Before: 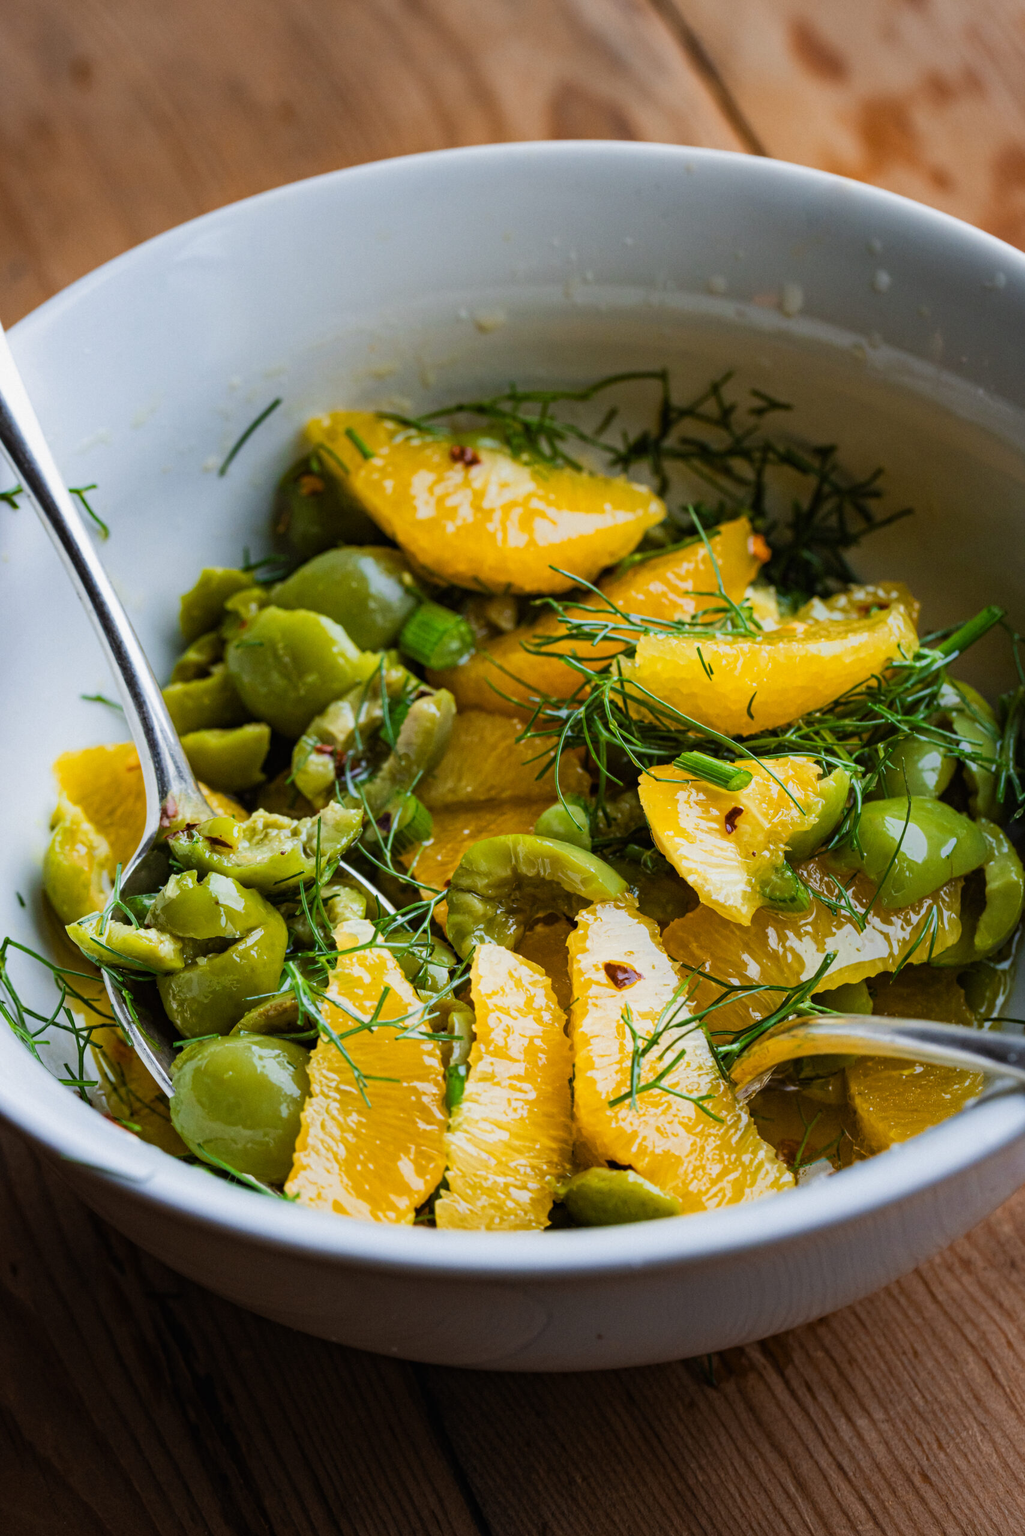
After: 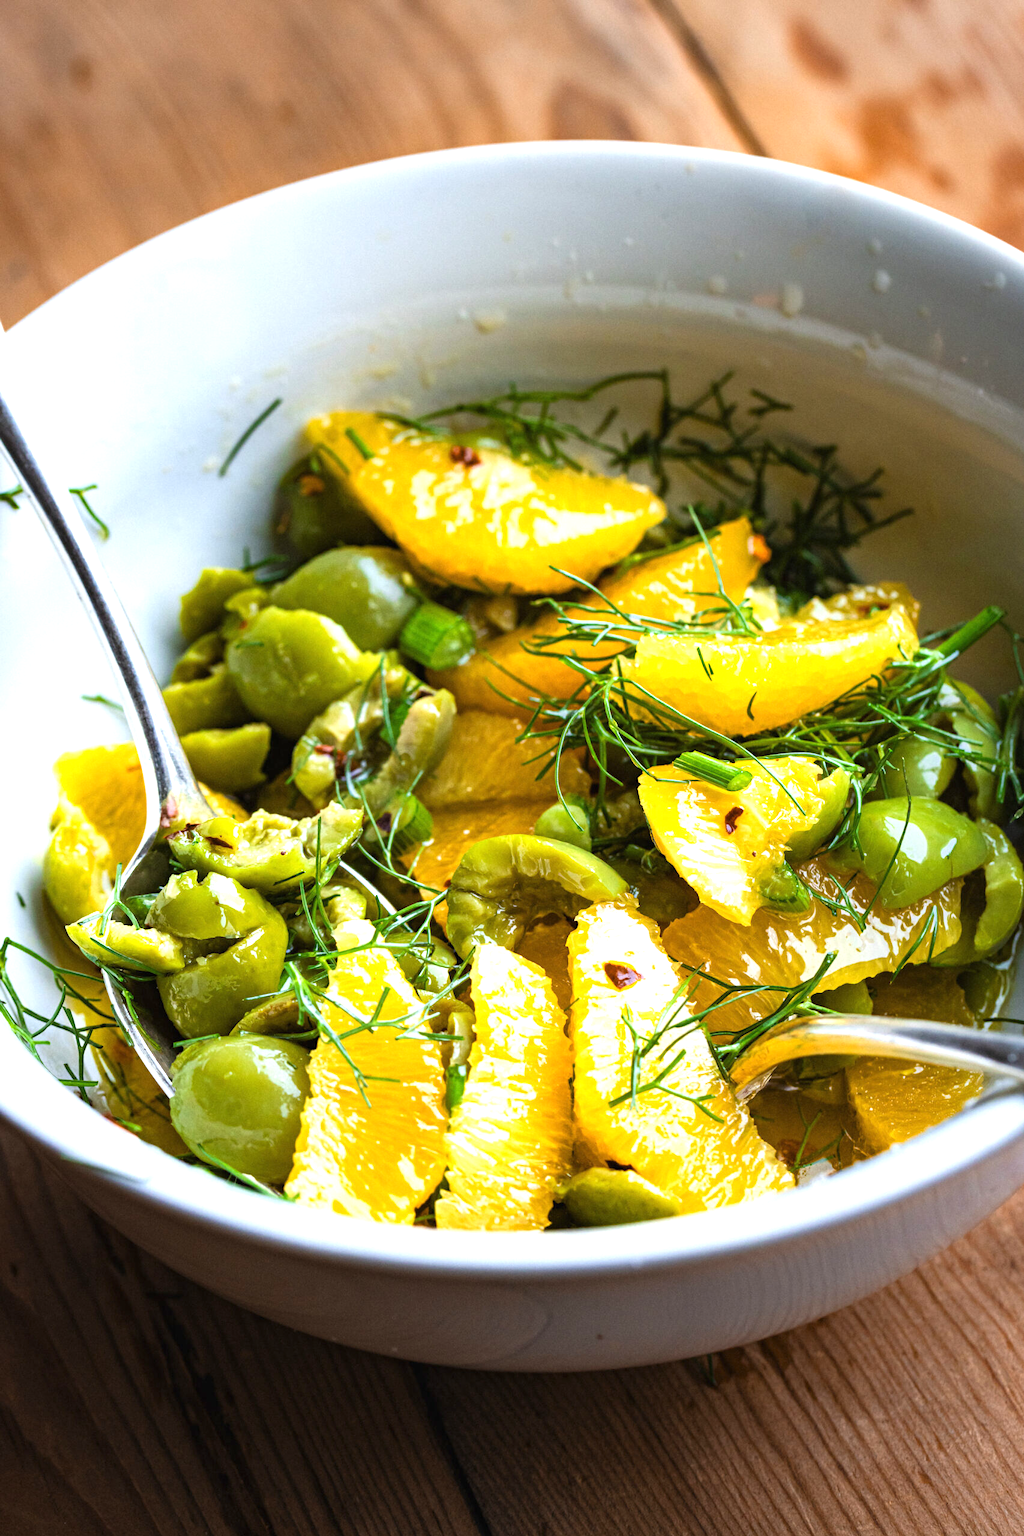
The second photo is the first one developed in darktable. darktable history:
exposure: black level correction 0, exposure 0.949 EV, compensate exposure bias true, compensate highlight preservation false
